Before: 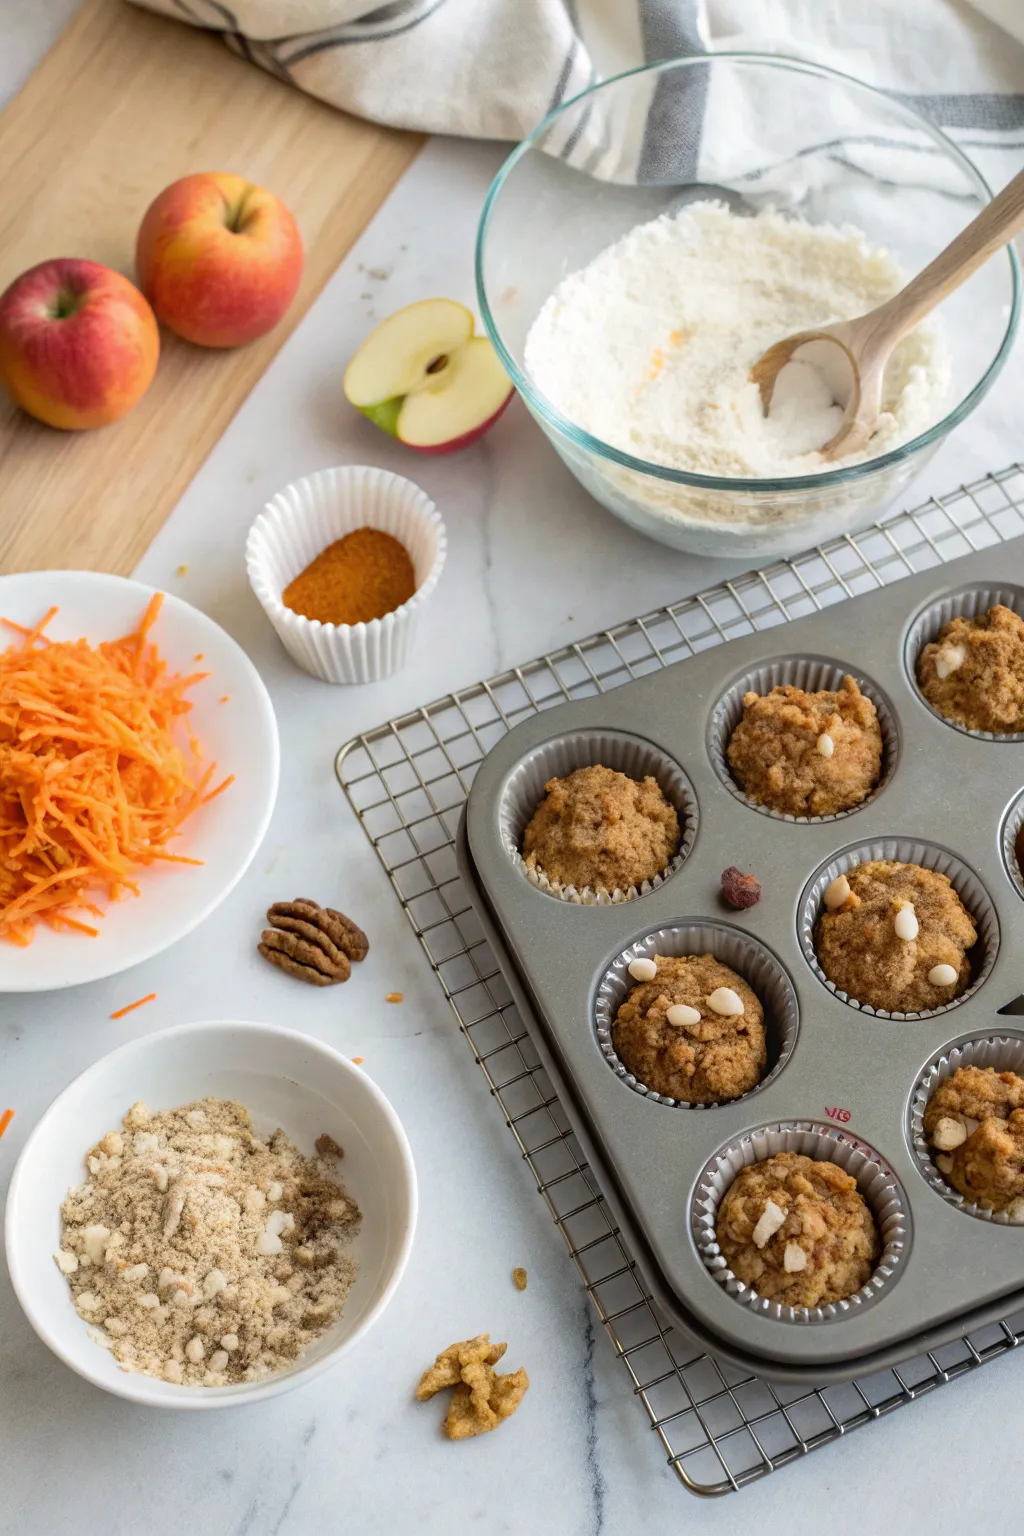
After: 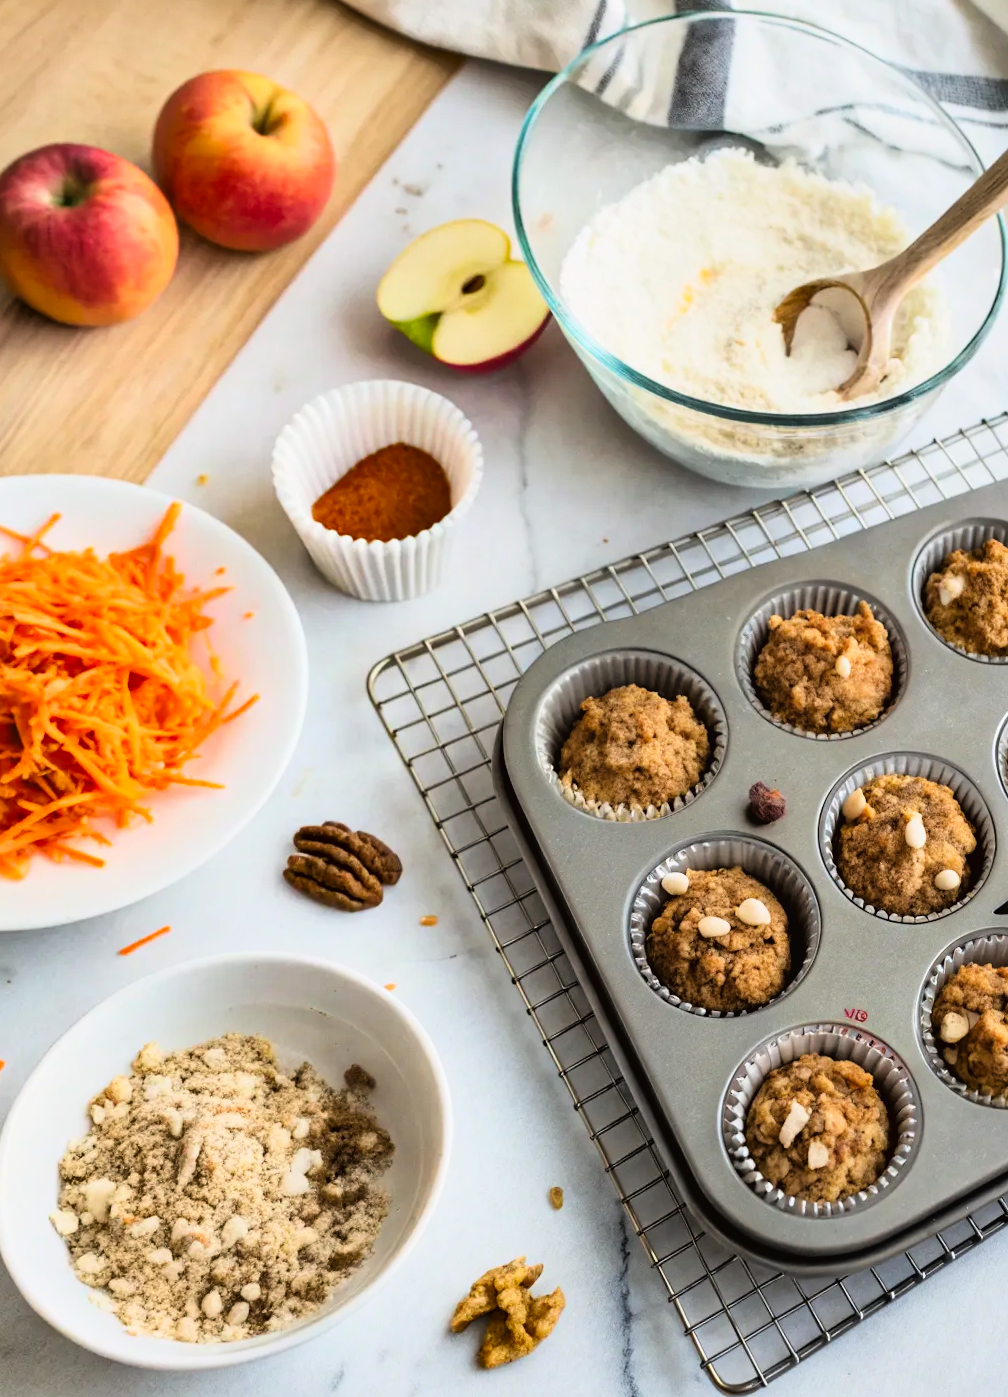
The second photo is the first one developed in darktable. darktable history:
tone curve: curves: ch0 [(0, 0.016) (0.11, 0.039) (0.259, 0.235) (0.383, 0.437) (0.499, 0.597) (0.733, 0.867) (0.843, 0.948) (1, 1)], color space Lab, linked channels, preserve colors none
shadows and highlights: shadows 43.71, white point adjustment -1.46, soften with gaussian
rotate and perspective: rotation -0.013°, lens shift (vertical) -0.027, lens shift (horizontal) 0.178, crop left 0.016, crop right 0.989, crop top 0.082, crop bottom 0.918
